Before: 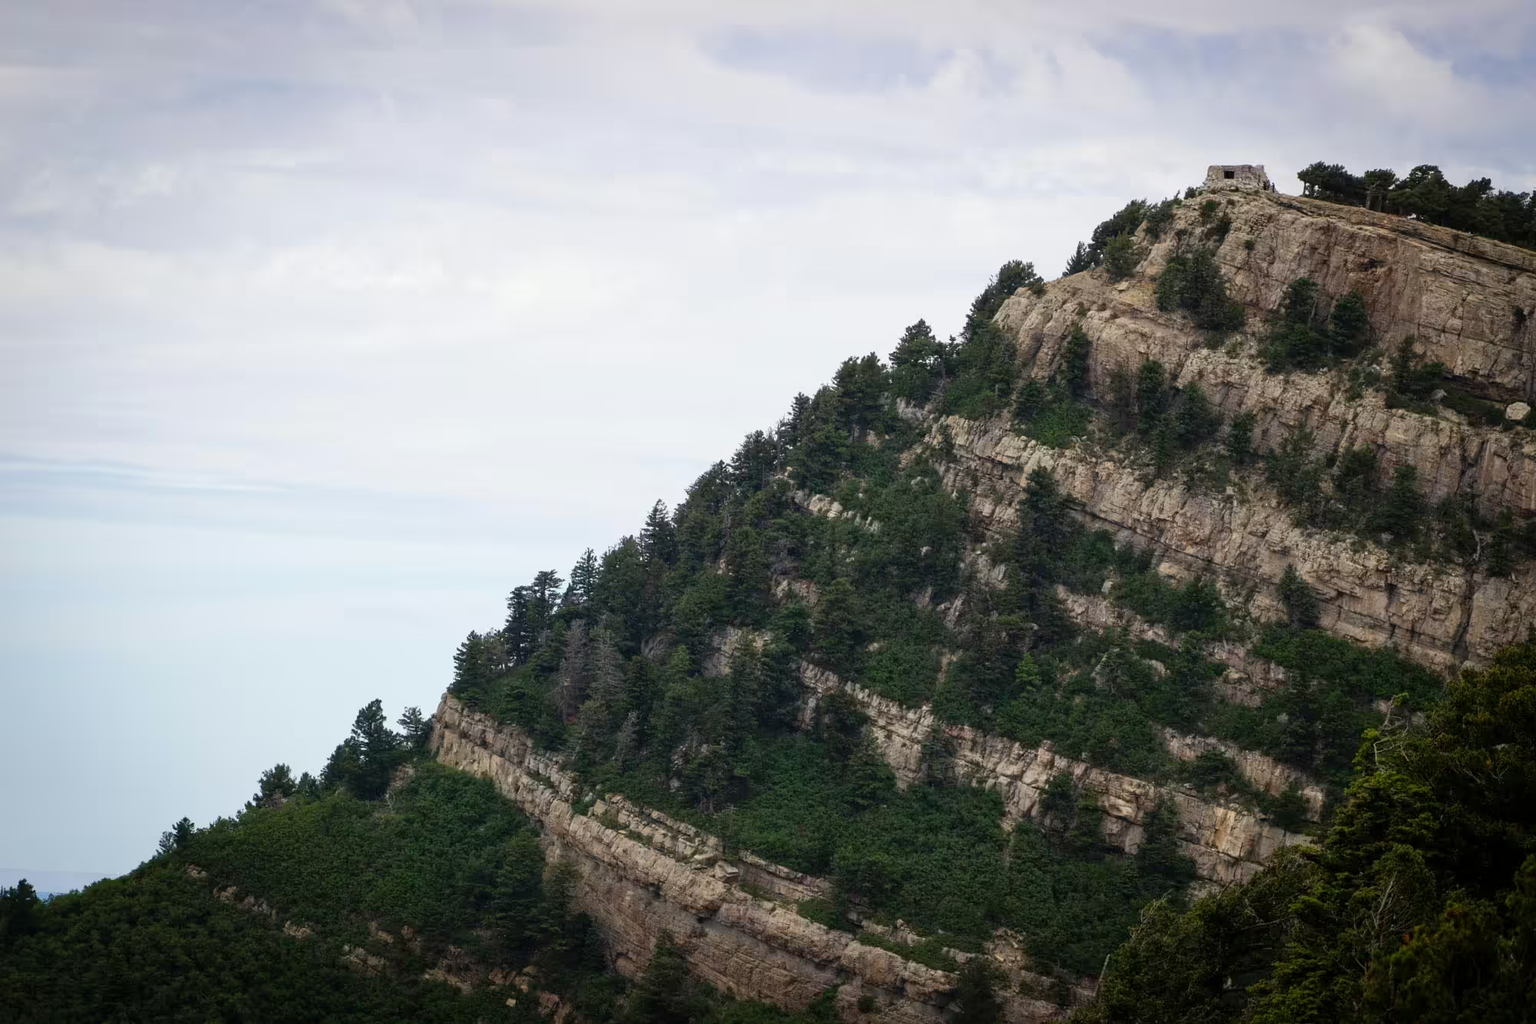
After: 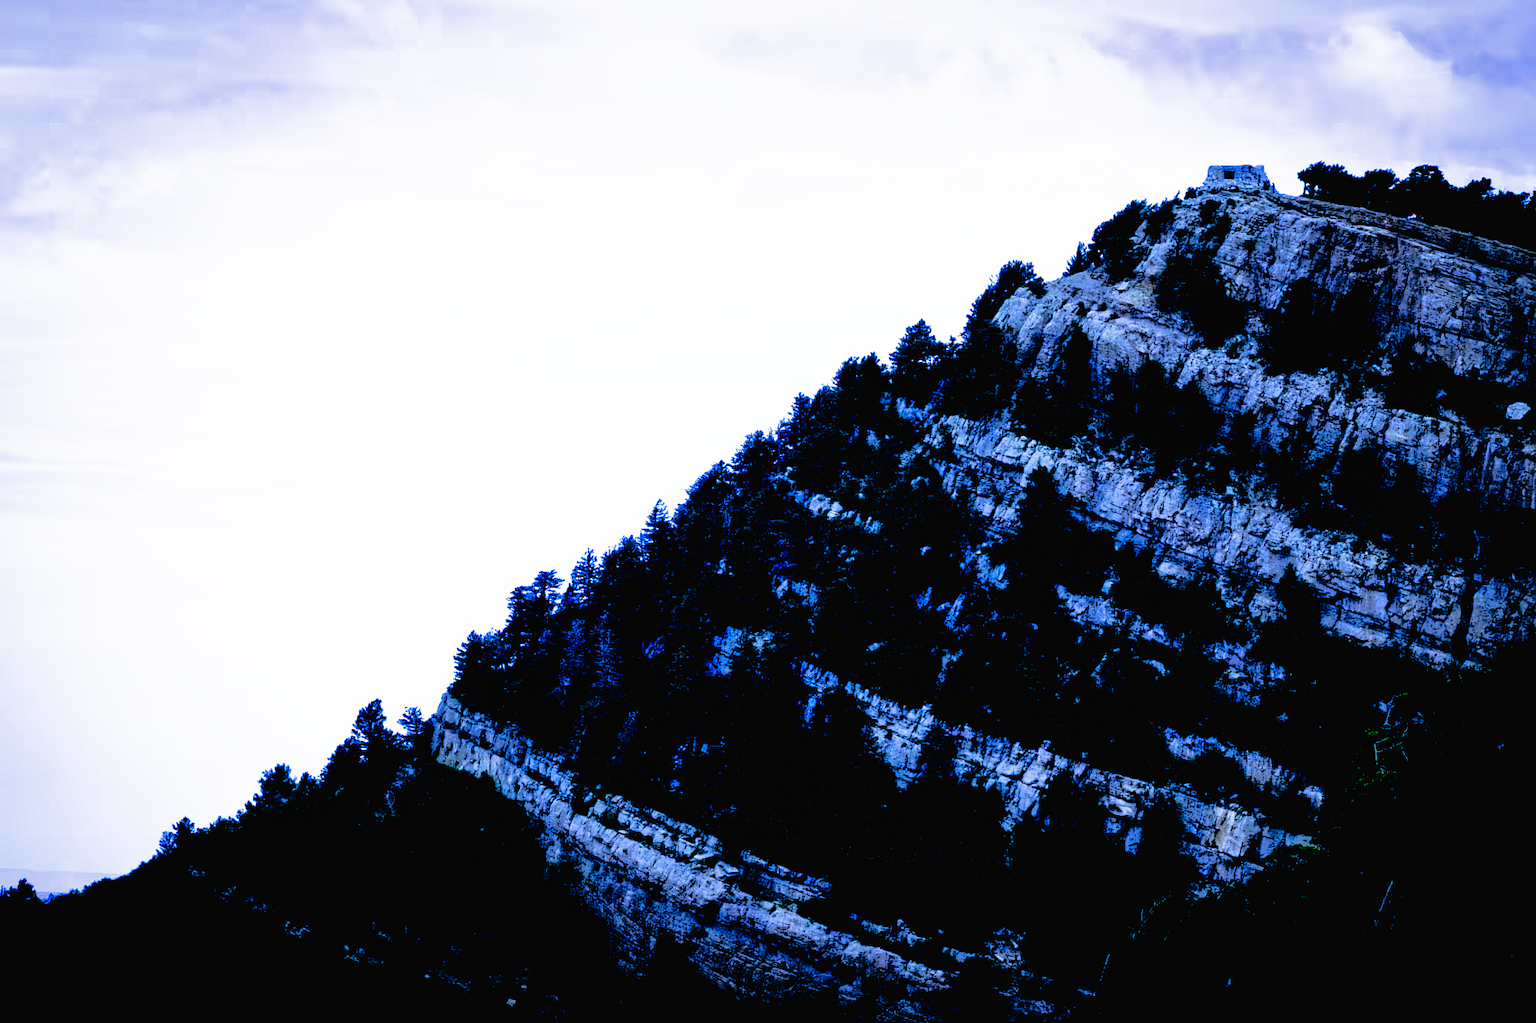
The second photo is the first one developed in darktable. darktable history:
white balance: red 0.766, blue 1.537
contrast brightness saturation: contrast -0.02, brightness -0.01, saturation 0.03
rotate and perspective: automatic cropping original format, crop left 0, crop top 0
shadows and highlights: on, module defaults
filmic rgb: black relative exposure -4 EV, white relative exposure 3 EV, hardness 3.02, contrast 1.5
tone equalizer: -8 EV -0.417 EV, -7 EV -0.389 EV, -6 EV -0.333 EV, -5 EV -0.222 EV, -3 EV 0.222 EV, -2 EV 0.333 EV, -1 EV 0.389 EV, +0 EV 0.417 EV, edges refinement/feathering 500, mask exposure compensation -1.57 EV, preserve details no
exposure: exposure 0.2 EV, compensate highlight preservation false
tone curve: curves: ch0 [(0, 0) (0.003, 0.008) (0.011, 0.008) (0.025, 0.008) (0.044, 0.008) (0.069, 0.006) (0.1, 0.006) (0.136, 0.006) (0.177, 0.008) (0.224, 0.012) (0.277, 0.026) (0.335, 0.083) (0.399, 0.165) (0.468, 0.292) (0.543, 0.416) (0.623, 0.535) (0.709, 0.692) (0.801, 0.853) (0.898, 0.981) (1, 1)], preserve colors none
